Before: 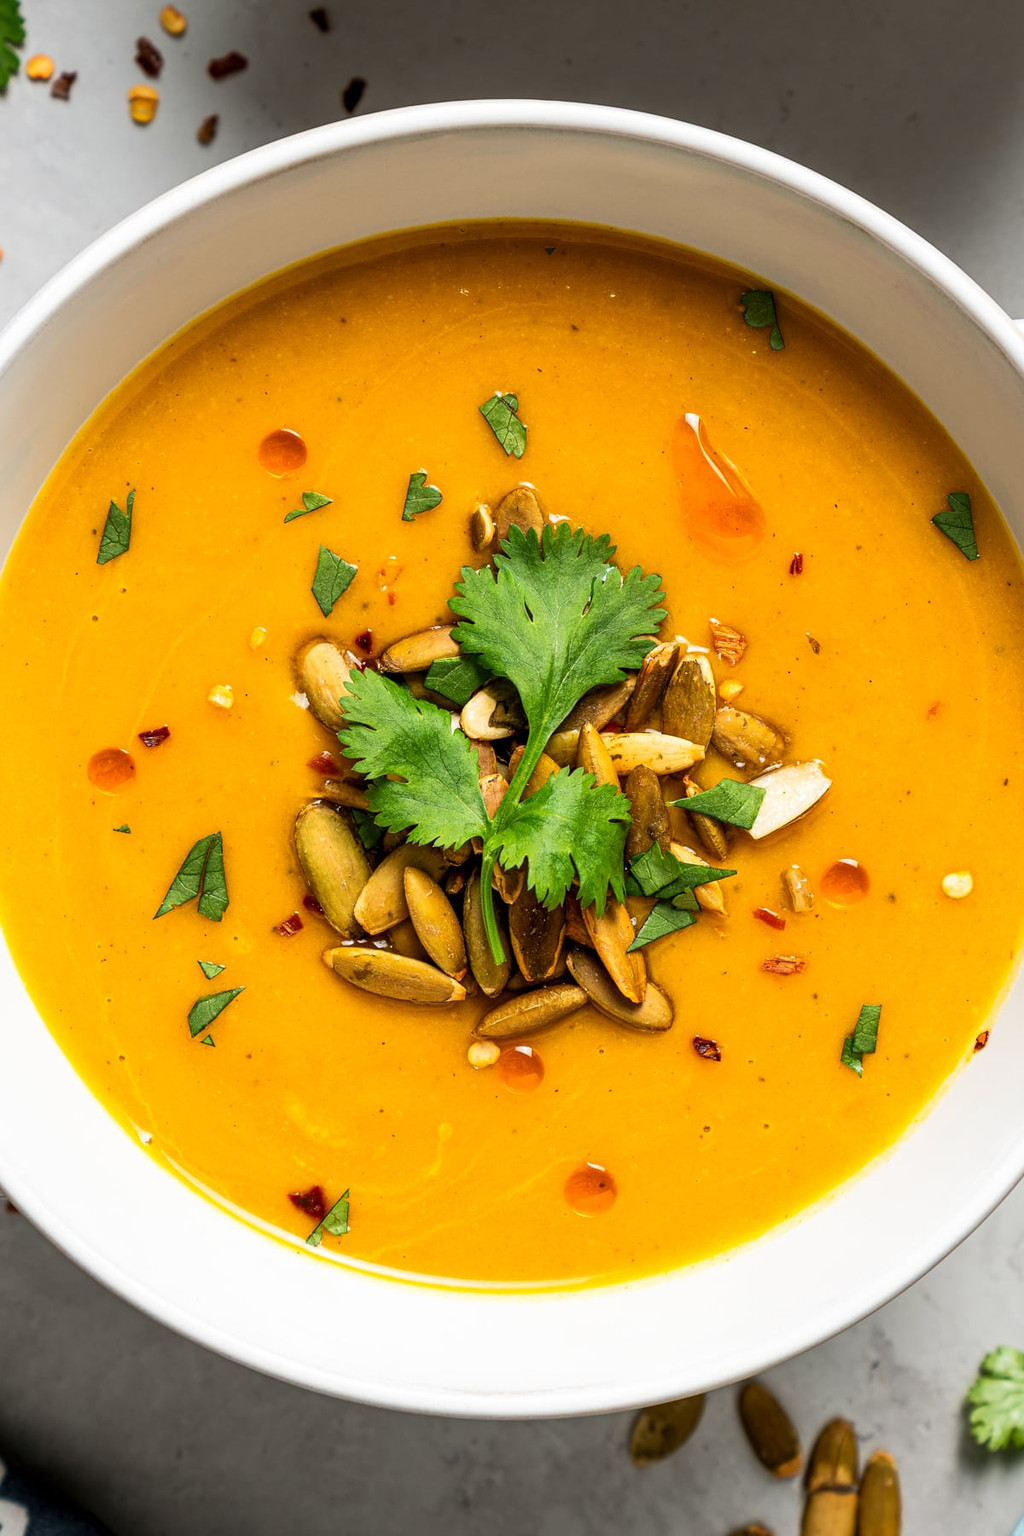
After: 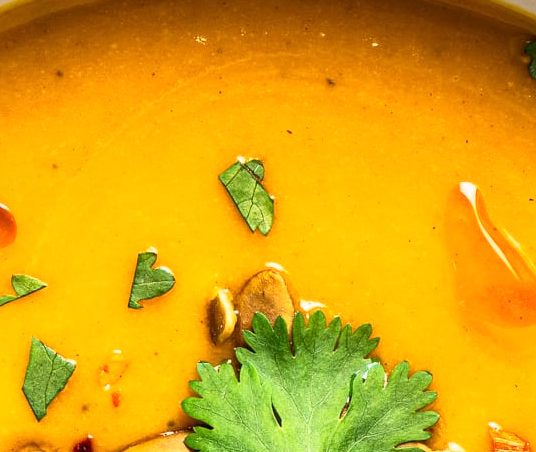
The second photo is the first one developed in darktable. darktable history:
exposure: exposure -0.153 EV, compensate highlight preservation false
crop: left 28.64%, top 16.832%, right 26.637%, bottom 58.055%
base curve: curves: ch0 [(0, 0) (0.557, 0.834) (1, 1)]
